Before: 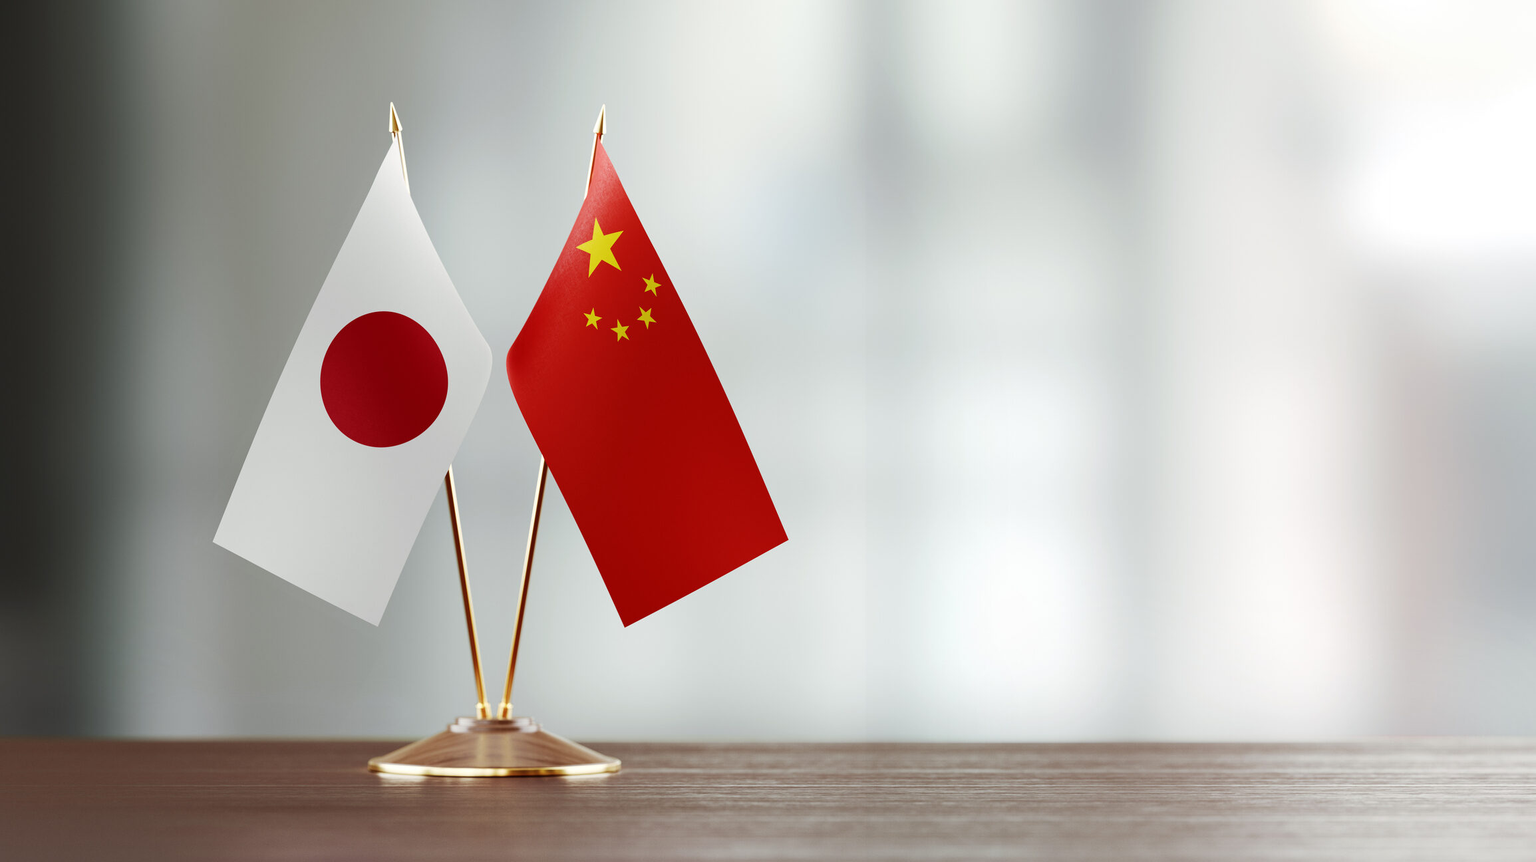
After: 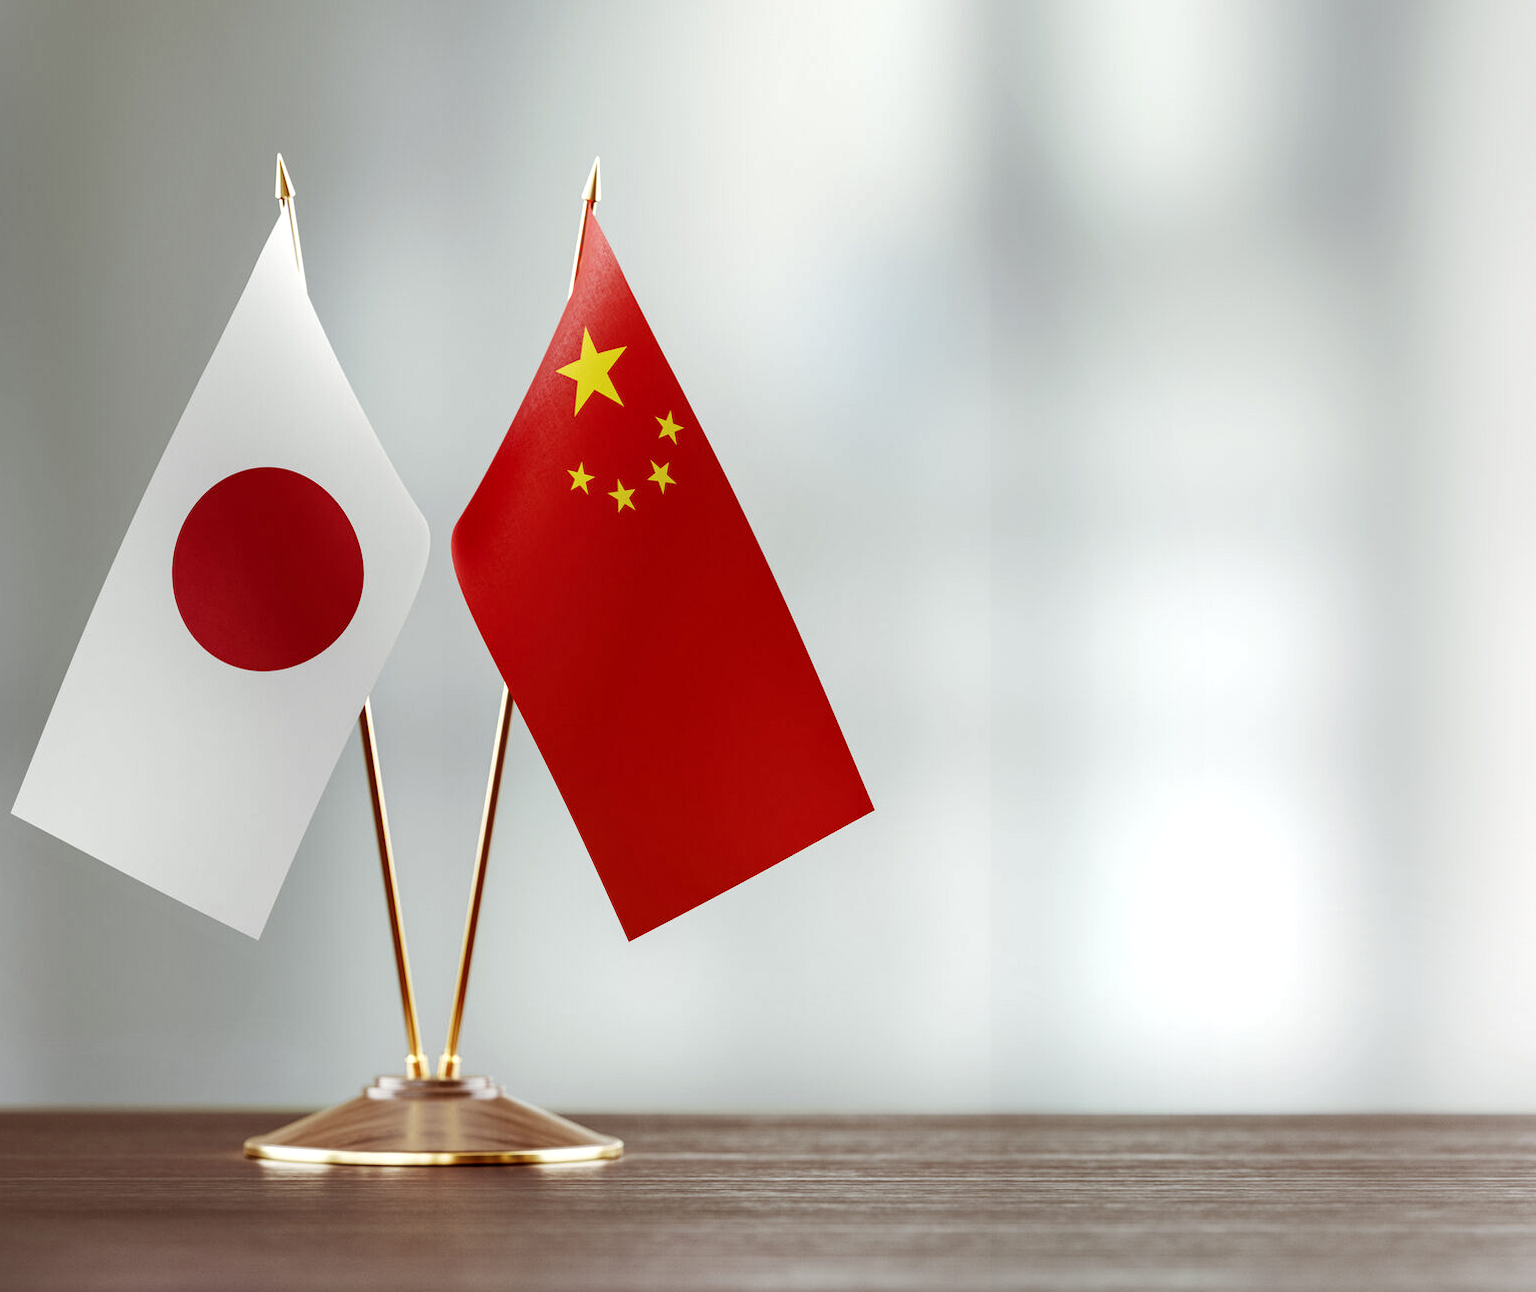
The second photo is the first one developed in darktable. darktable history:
crop and rotate: left 13.409%, right 19.924%
local contrast: detail 130%
